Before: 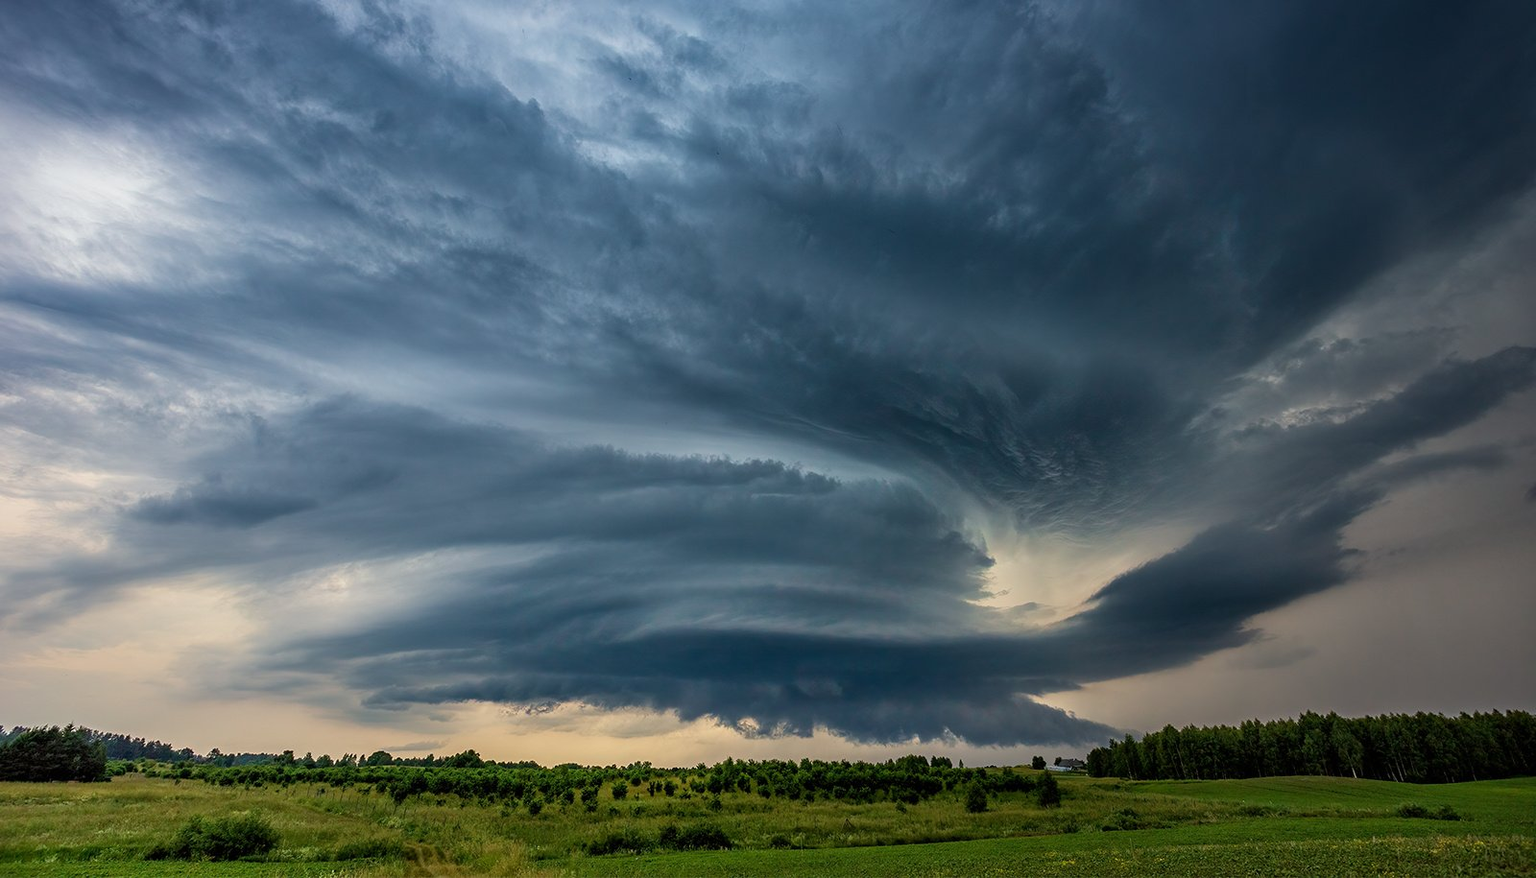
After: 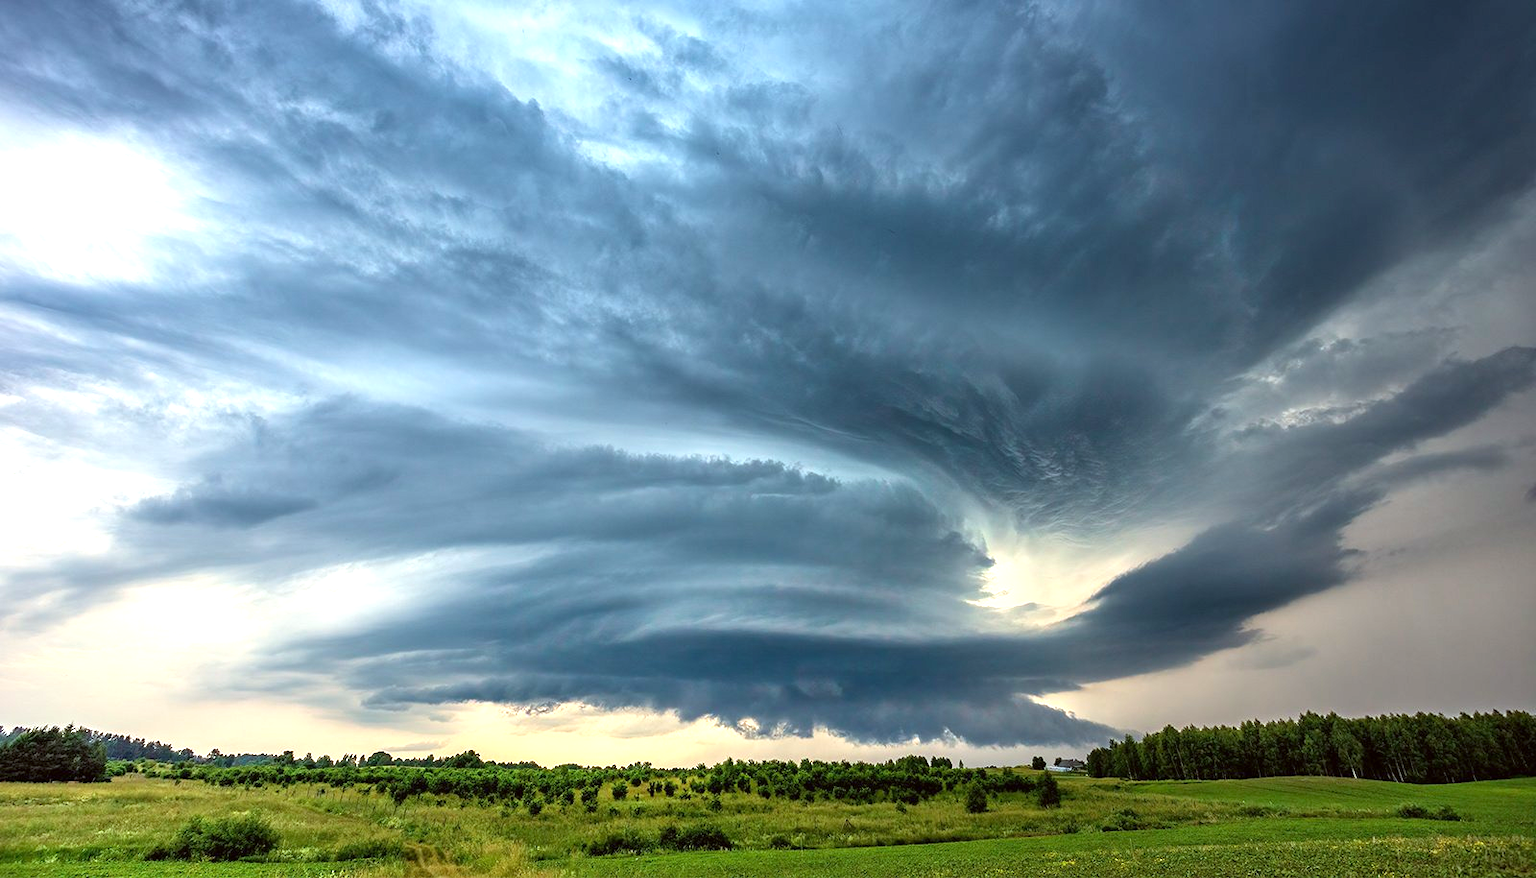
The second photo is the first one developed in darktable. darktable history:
color correction: highlights a* -2.76, highlights b* -1.97, shadows a* 2.49, shadows b* 2.73
exposure: black level correction 0, exposure 1.199 EV, compensate exposure bias true, compensate highlight preservation false
